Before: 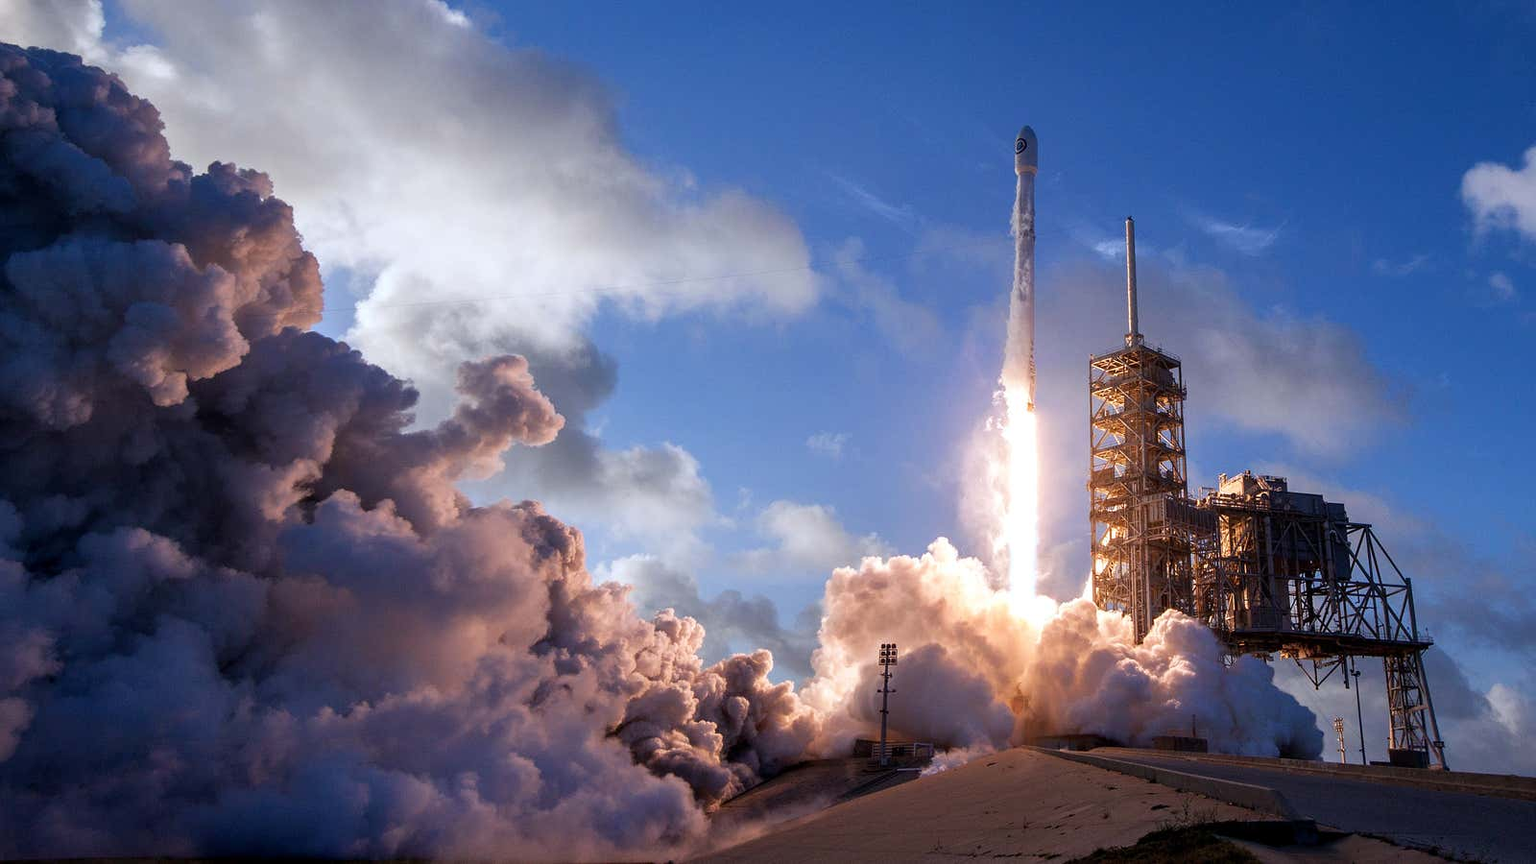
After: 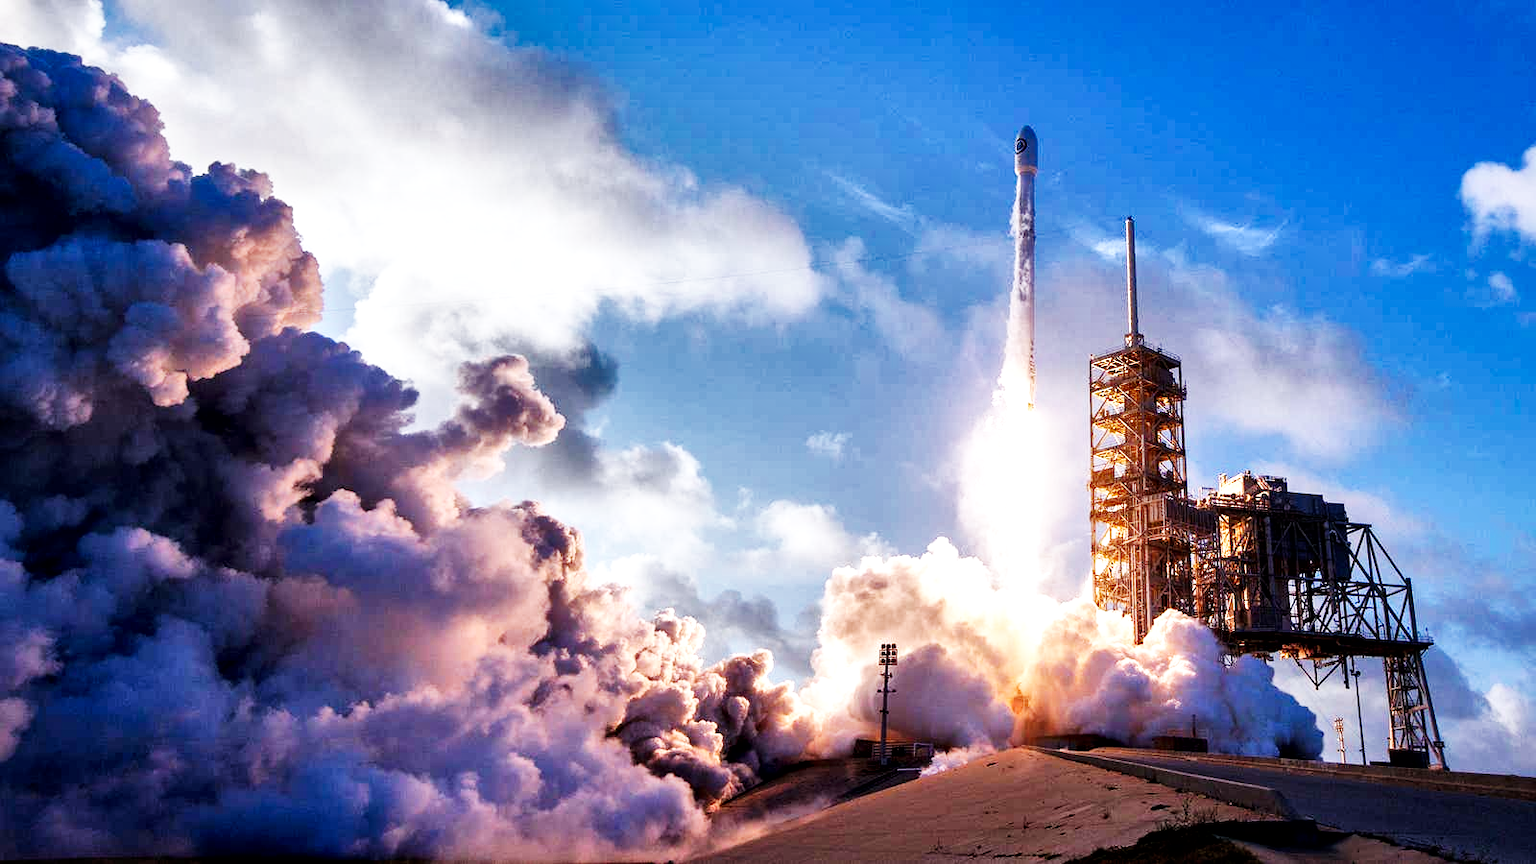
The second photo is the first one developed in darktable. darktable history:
local contrast: mode bilateral grid, contrast 21, coarseness 50, detail 129%, midtone range 0.2
shadows and highlights: shadows 30.66, highlights -63, soften with gaussian
base curve: curves: ch0 [(0, 0) (0.007, 0.004) (0.027, 0.03) (0.046, 0.07) (0.207, 0.54) (0.442, 0.872) (0.673, 0.972) (1, 1)], preserve colors none
